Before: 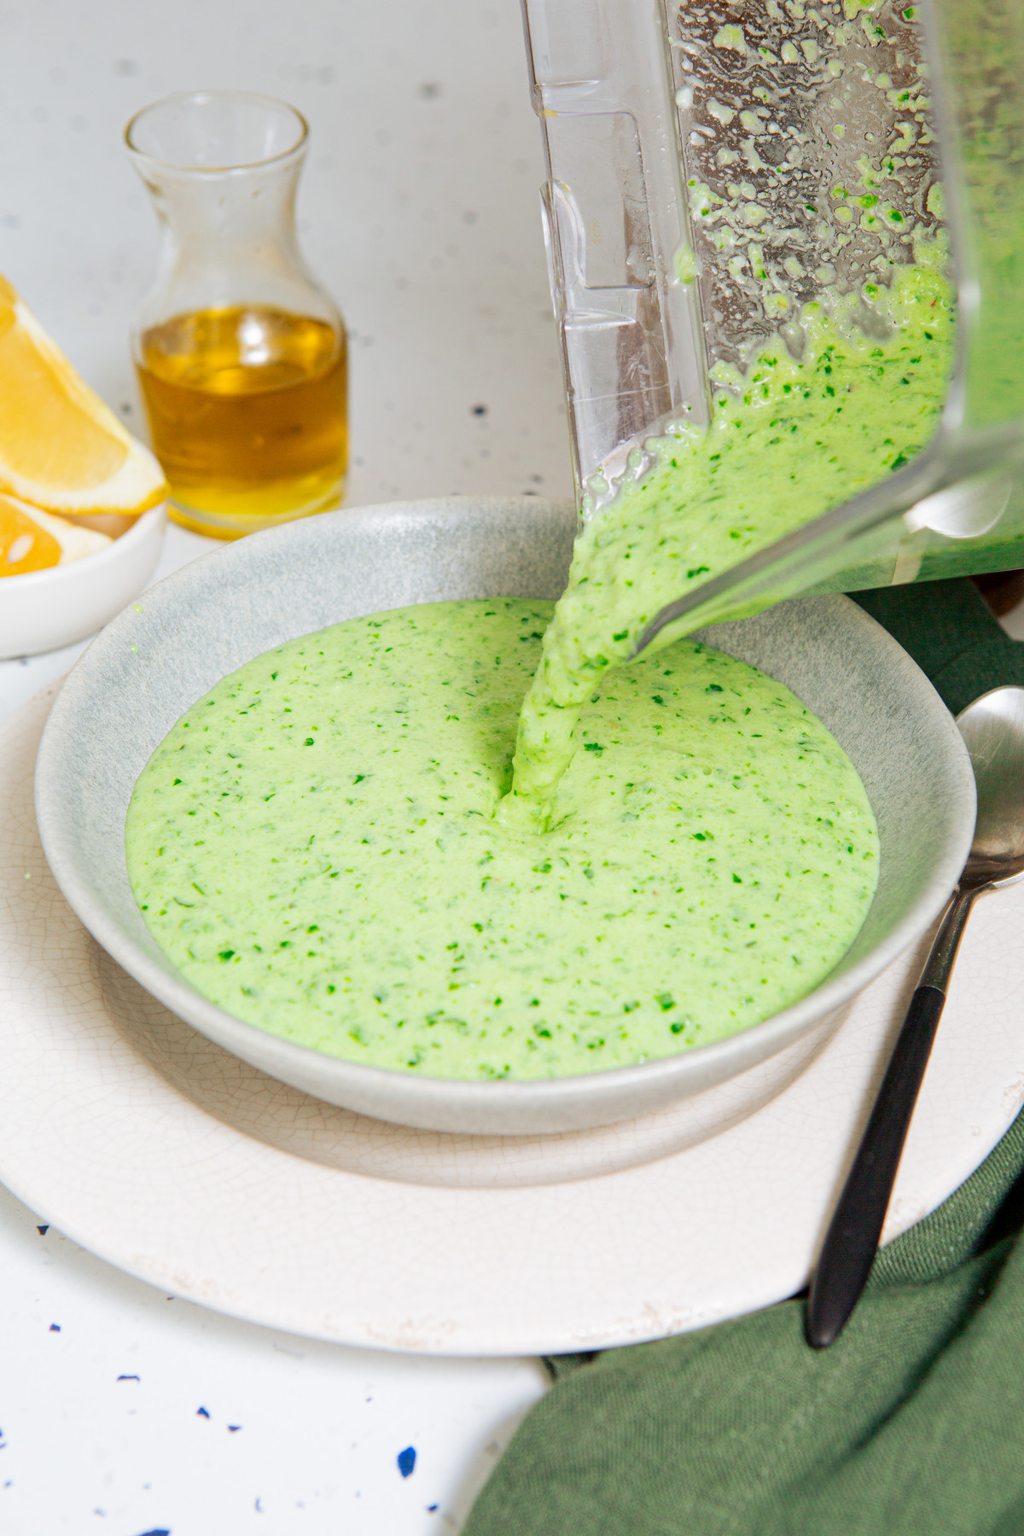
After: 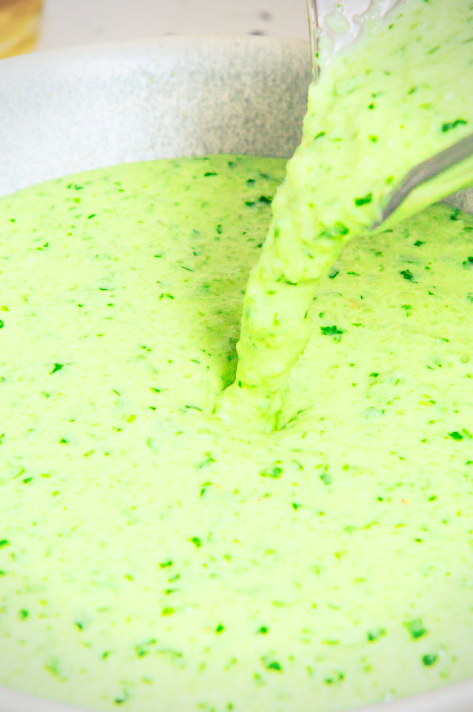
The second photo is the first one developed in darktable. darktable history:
crop: left 30.379%, top 30.302%, right 30.143%, bottom 30.099%
base curve: curves: ch0 [(0, 0) (0.028, 0.03) (0.121, 0.232) (0.46, 0.748) (0.859, 0.968) (1, 1)]
vignetting: fall-off radius 62.86%
